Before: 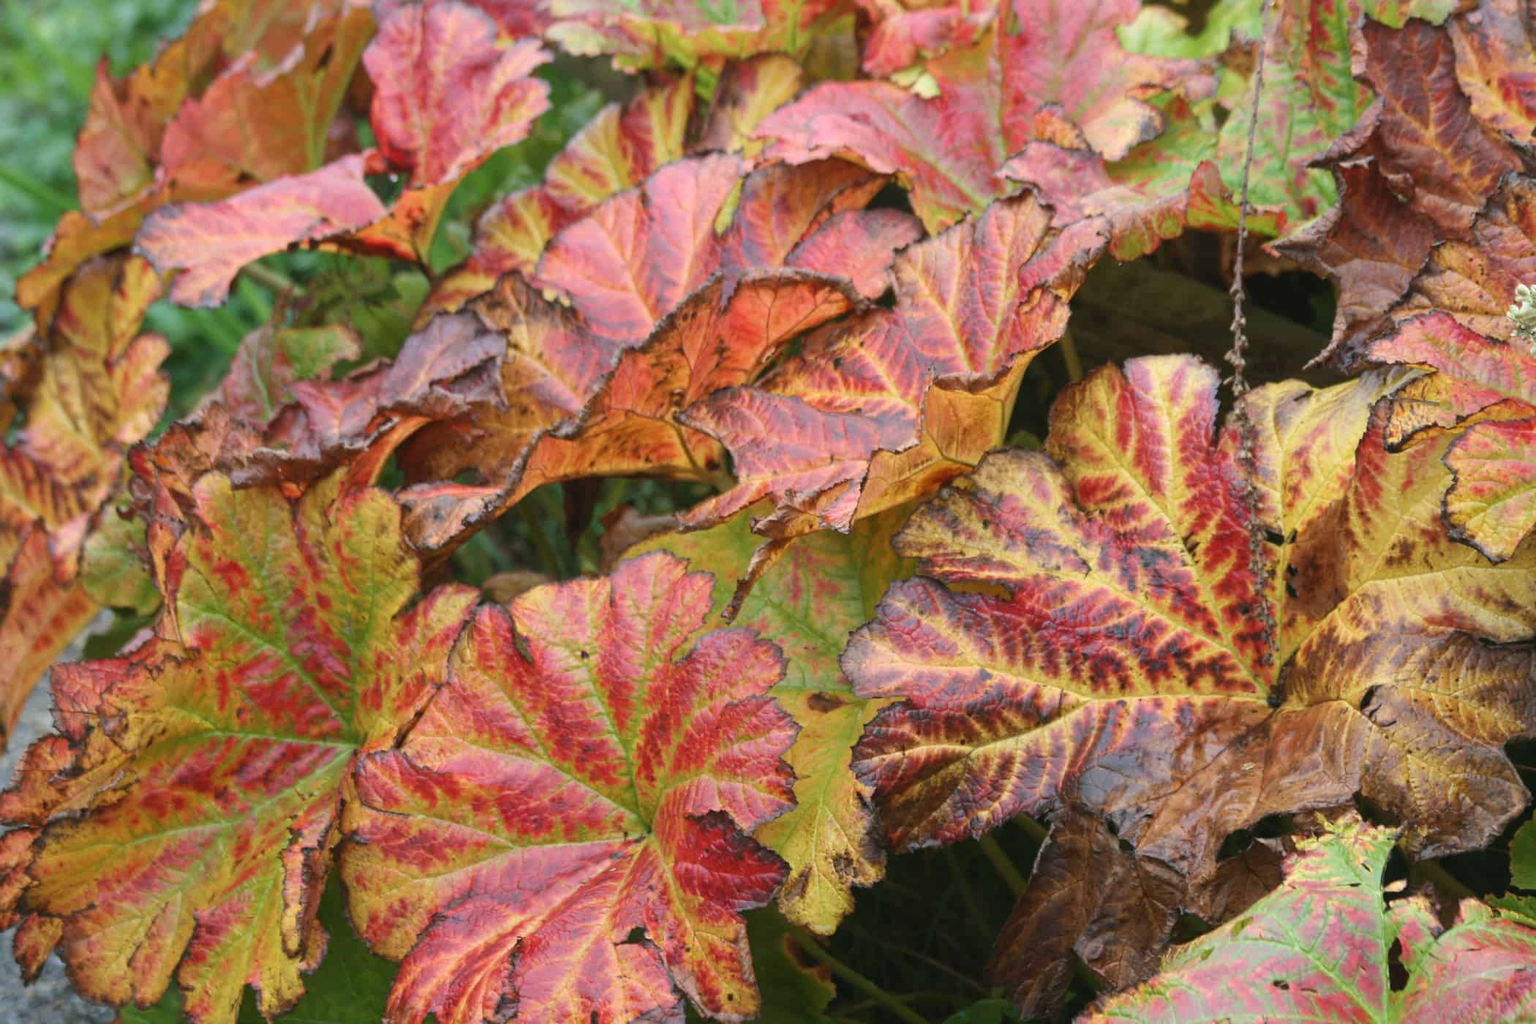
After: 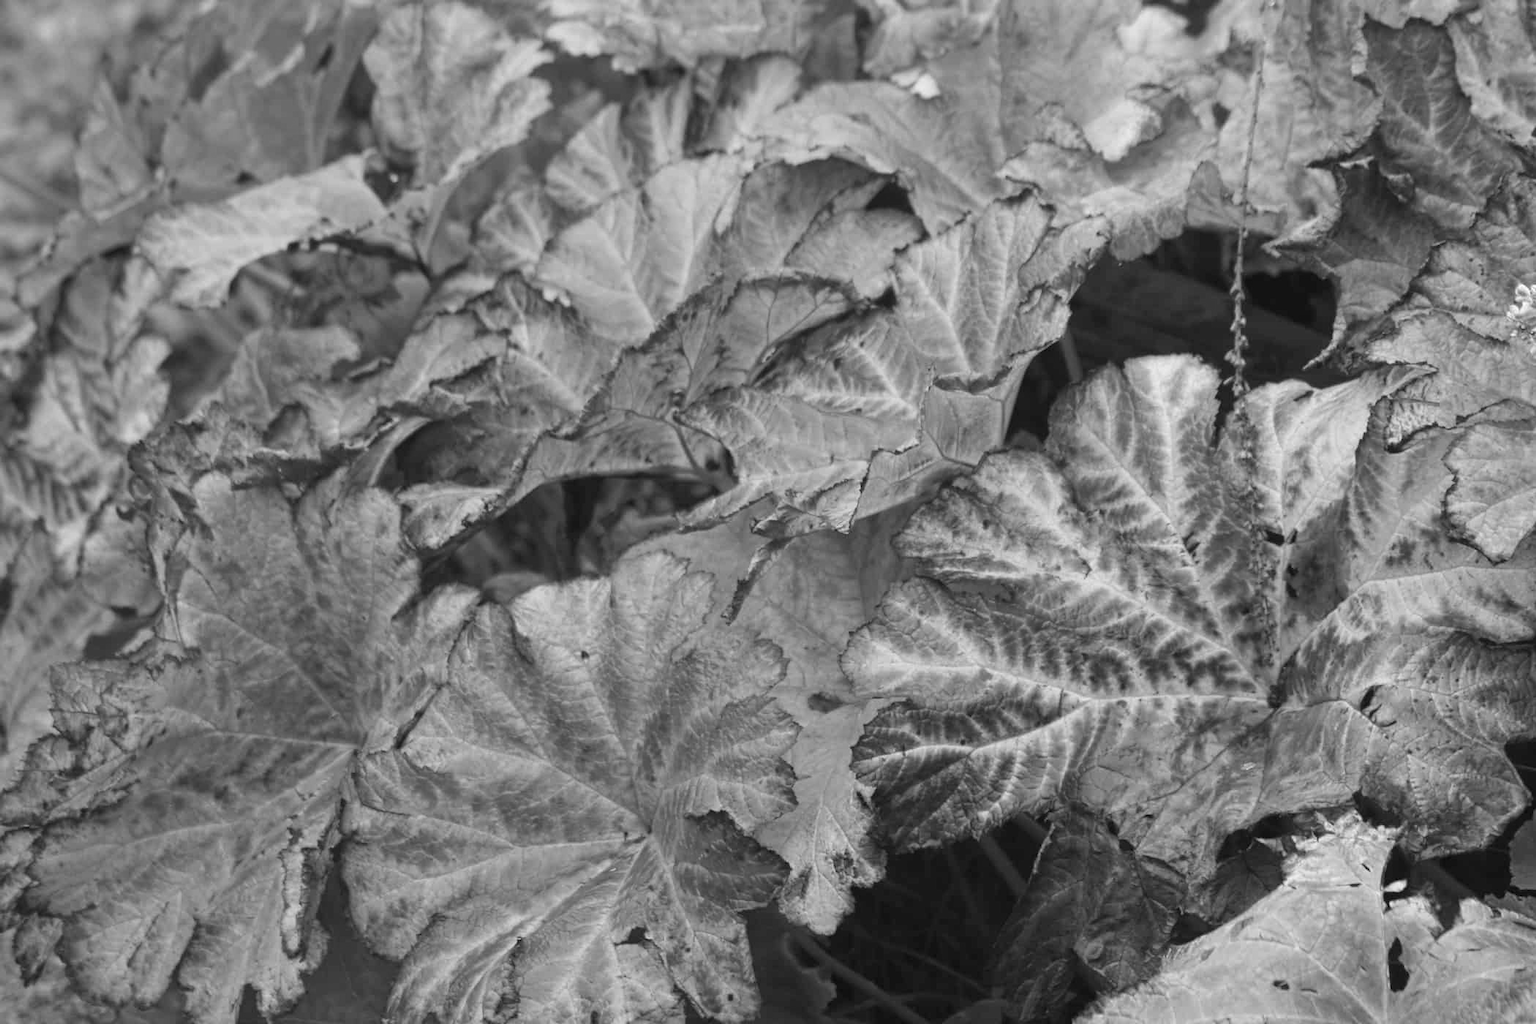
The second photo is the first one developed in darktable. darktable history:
monochrome: size 1
white balance: red 1.042, blue 1.17
